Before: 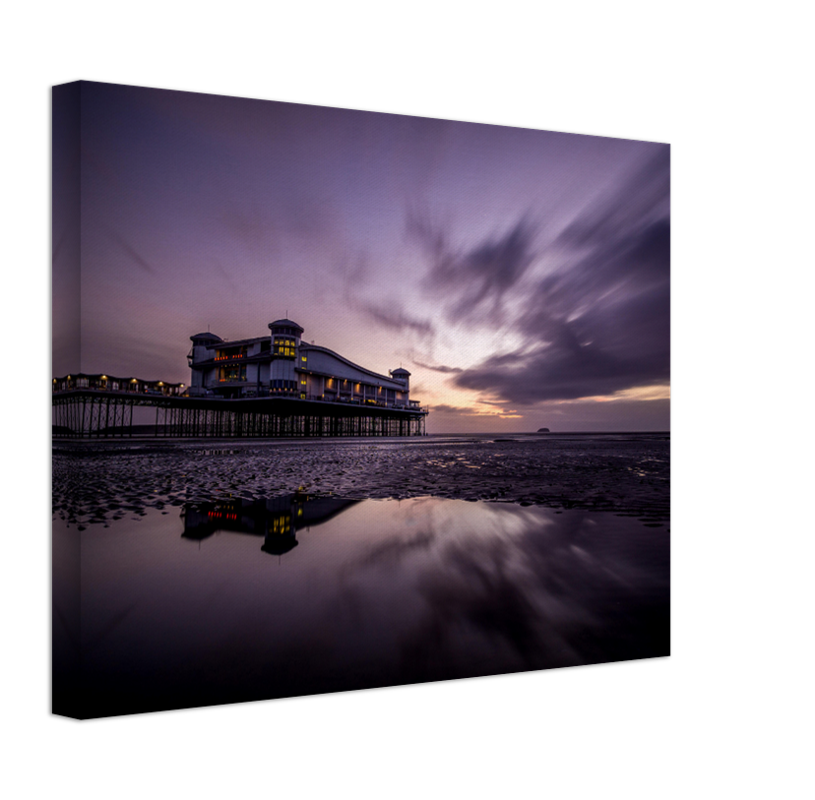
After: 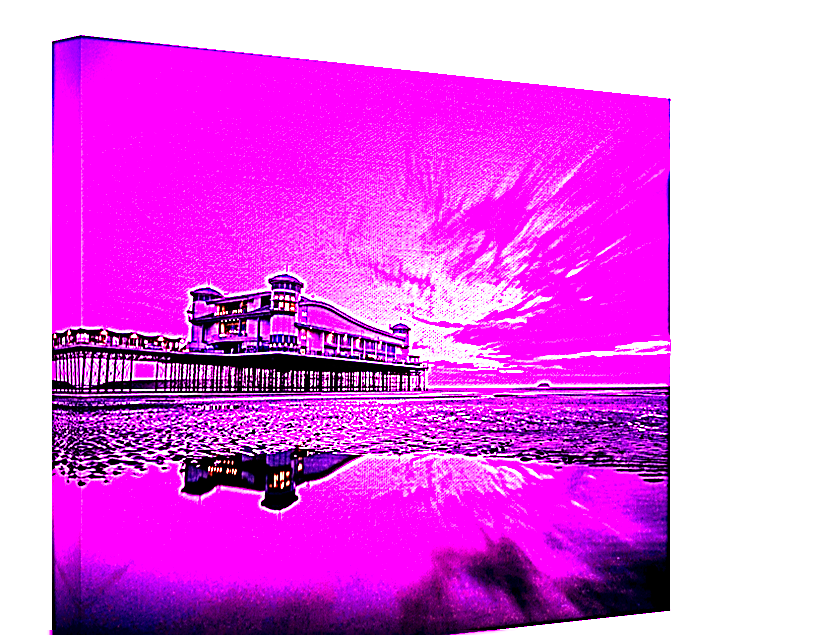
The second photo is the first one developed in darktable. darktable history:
crop and rotate: top 5.667%, bottom 14.937%
sharpen: amount 2
local contrast: highlights 61%, shadows 106%, detail 107%, midtone range 0.529
contrast equalizer: octaves 7, y [[0.6 ×6], [0.55 ×6], [0 ×6], [0 ×6], [0 ×6]], mix -0.3
white balance: red 8, blue 8
